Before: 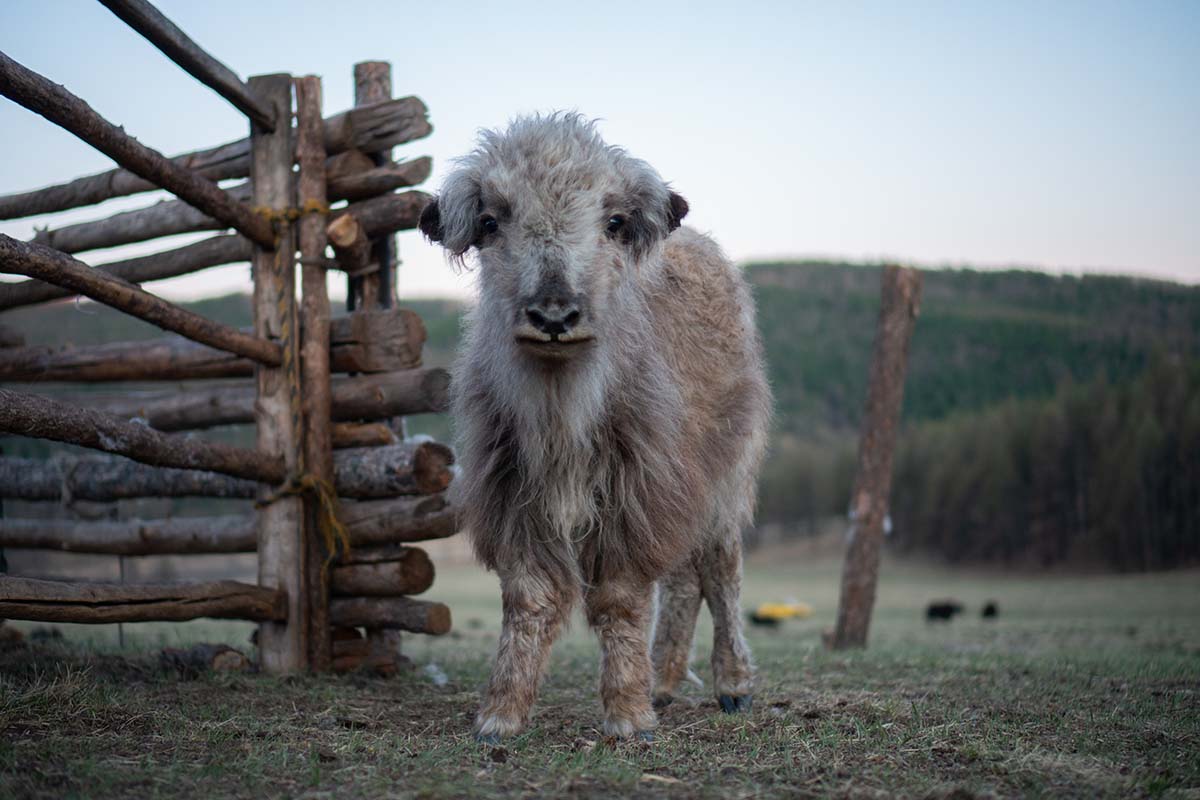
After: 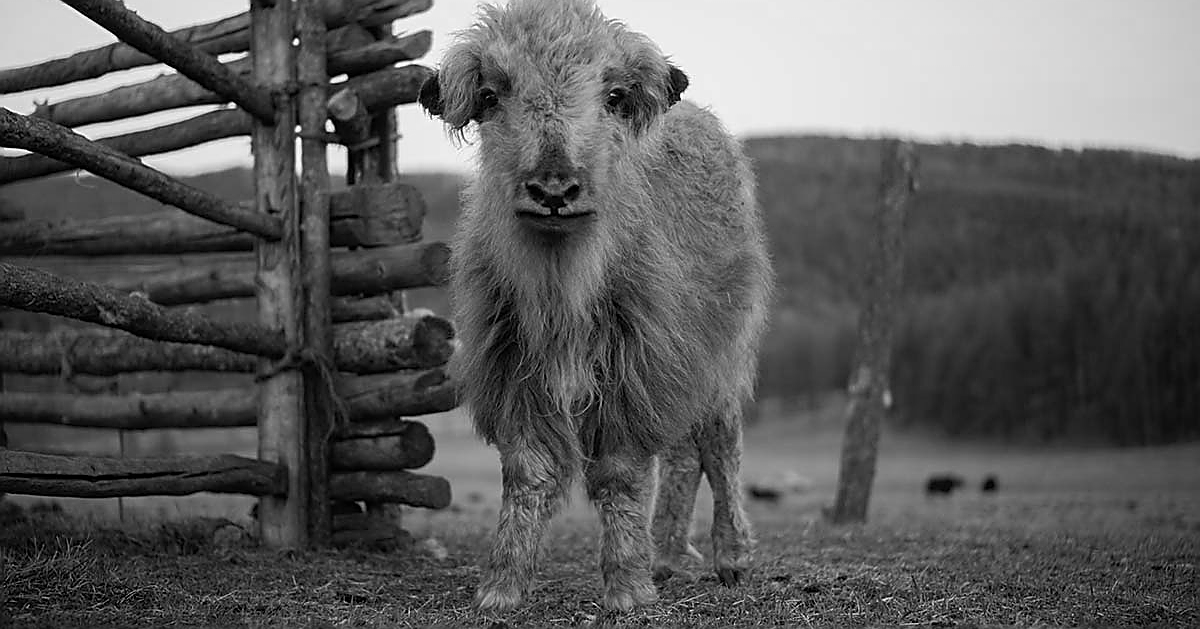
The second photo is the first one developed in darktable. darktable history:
crop and rotate: top 15.774%, bottom 5.506%
sharpen: radius 1.4, amount 1.25, threshold 0.7
color calibration: output gray [0.246, 0.254, 0.501, 0], gray › normalize channels true, illuminant same as pipeline (D50), adaptation XYZ, x 0.346, y 0.359, gamut compression 0
